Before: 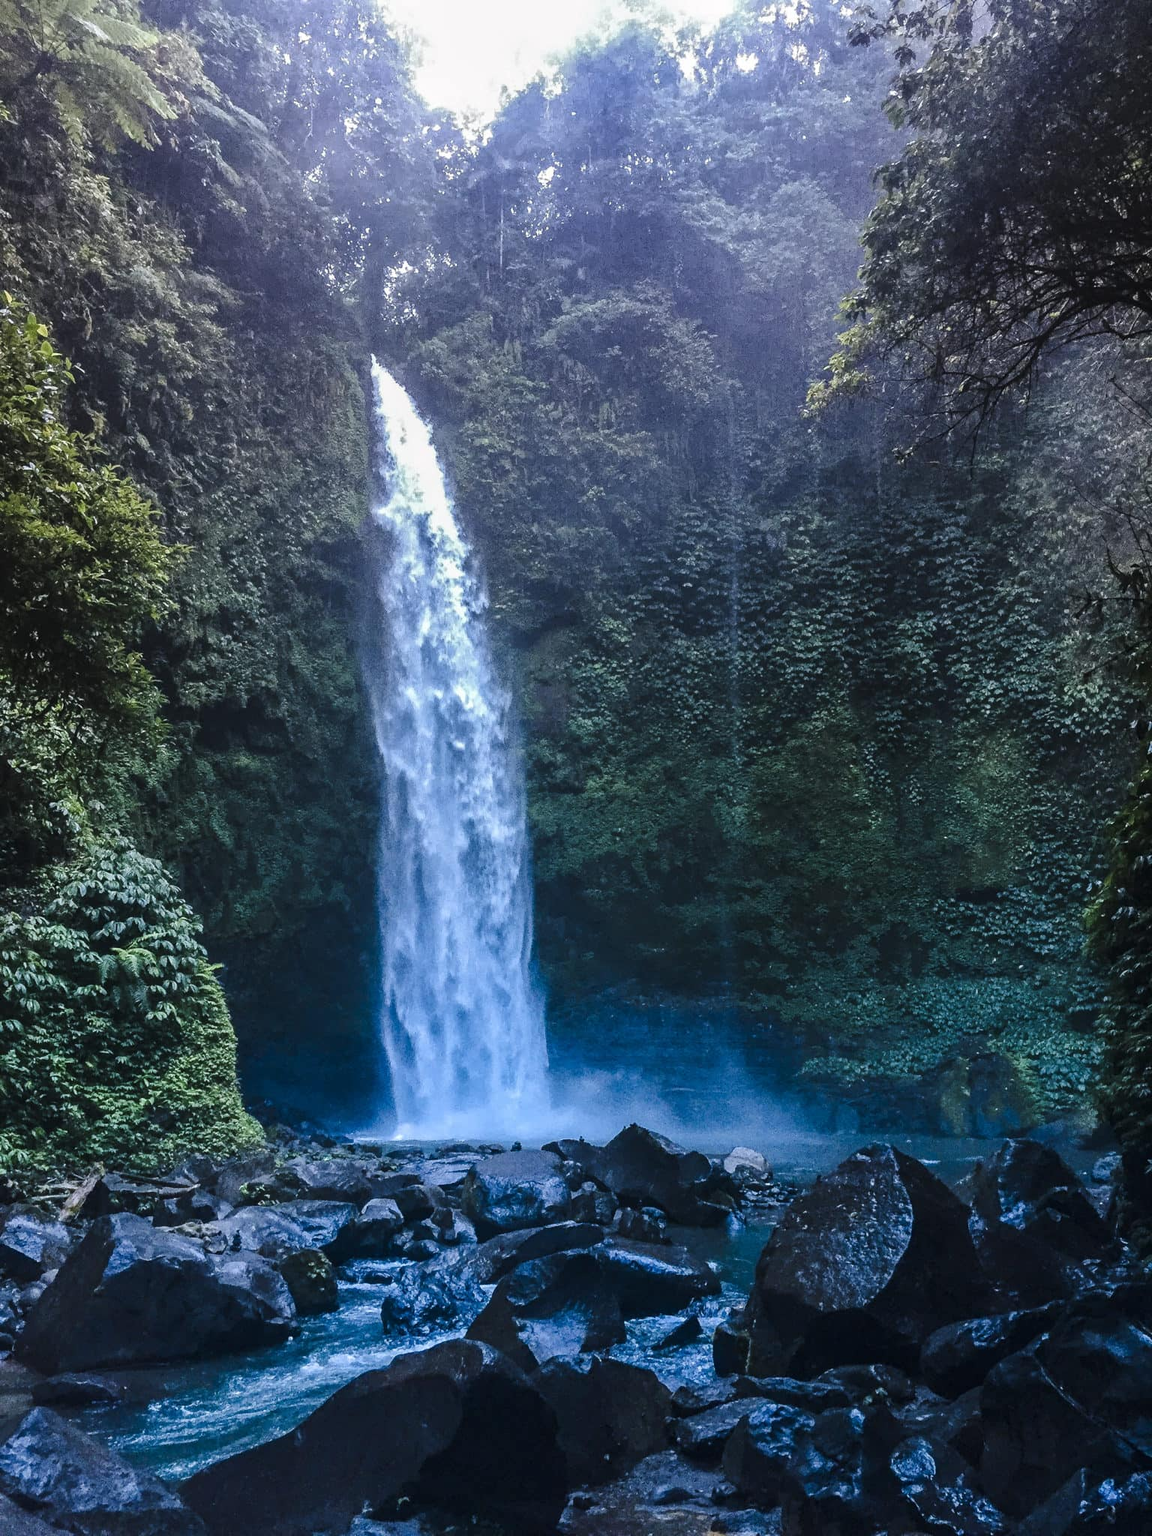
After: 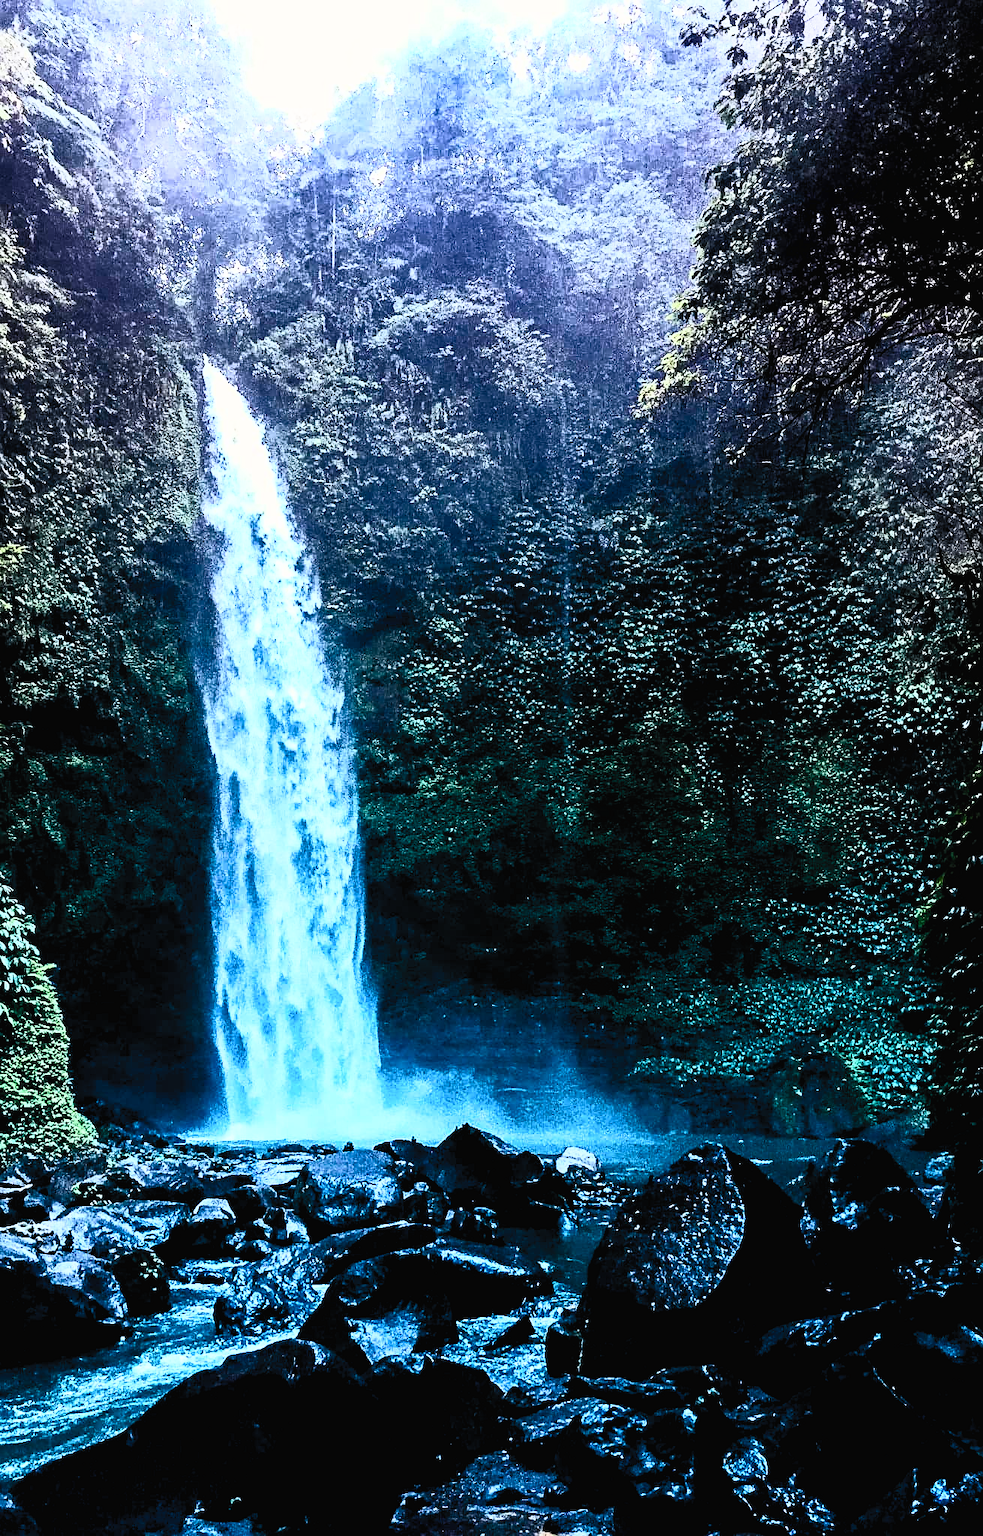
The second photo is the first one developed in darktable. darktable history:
contrast brightness saturation: contrast 0.819, brightness 0.61, saturation 0.598
color correction: highlights b* 0.026, saturation 0.777
filmic rgb: black relative exposure -7.49 EV, white relative exposure 5 EV, hardness 3.31, contrast 1.296
sharpen: on, module defaults
crop and rotate: left 14.648%
exposure: black level correction 0.009, exposure 0.112 EV, compensate exposure bias true, compensate highlight preservation false
haze removal: compatibility mode true, adaptive false
